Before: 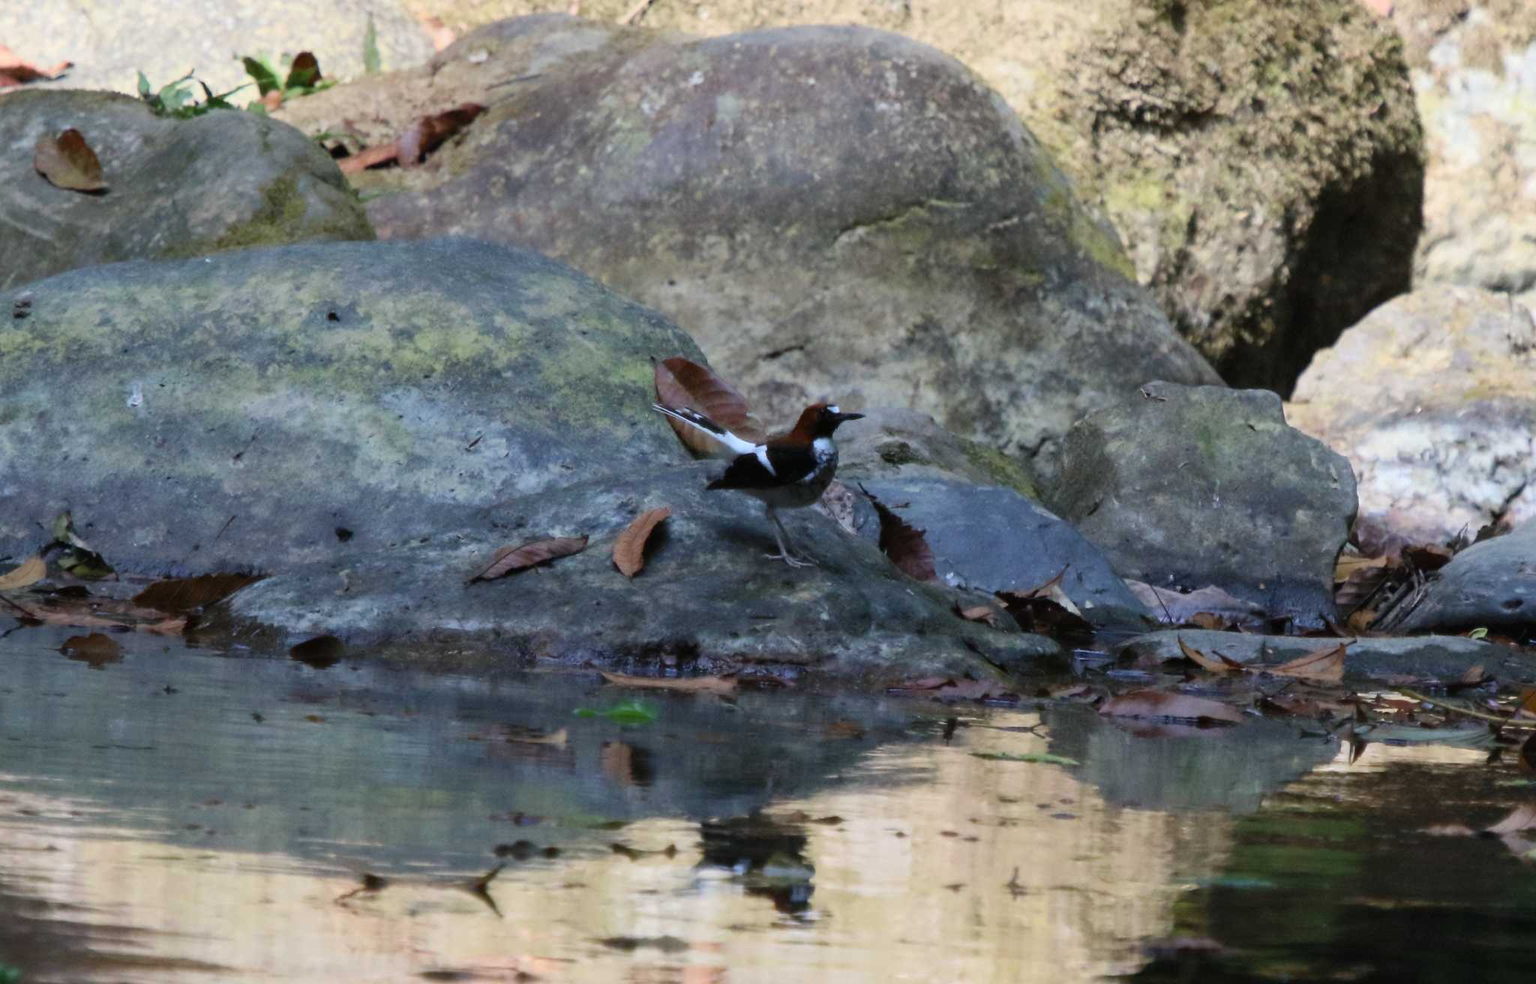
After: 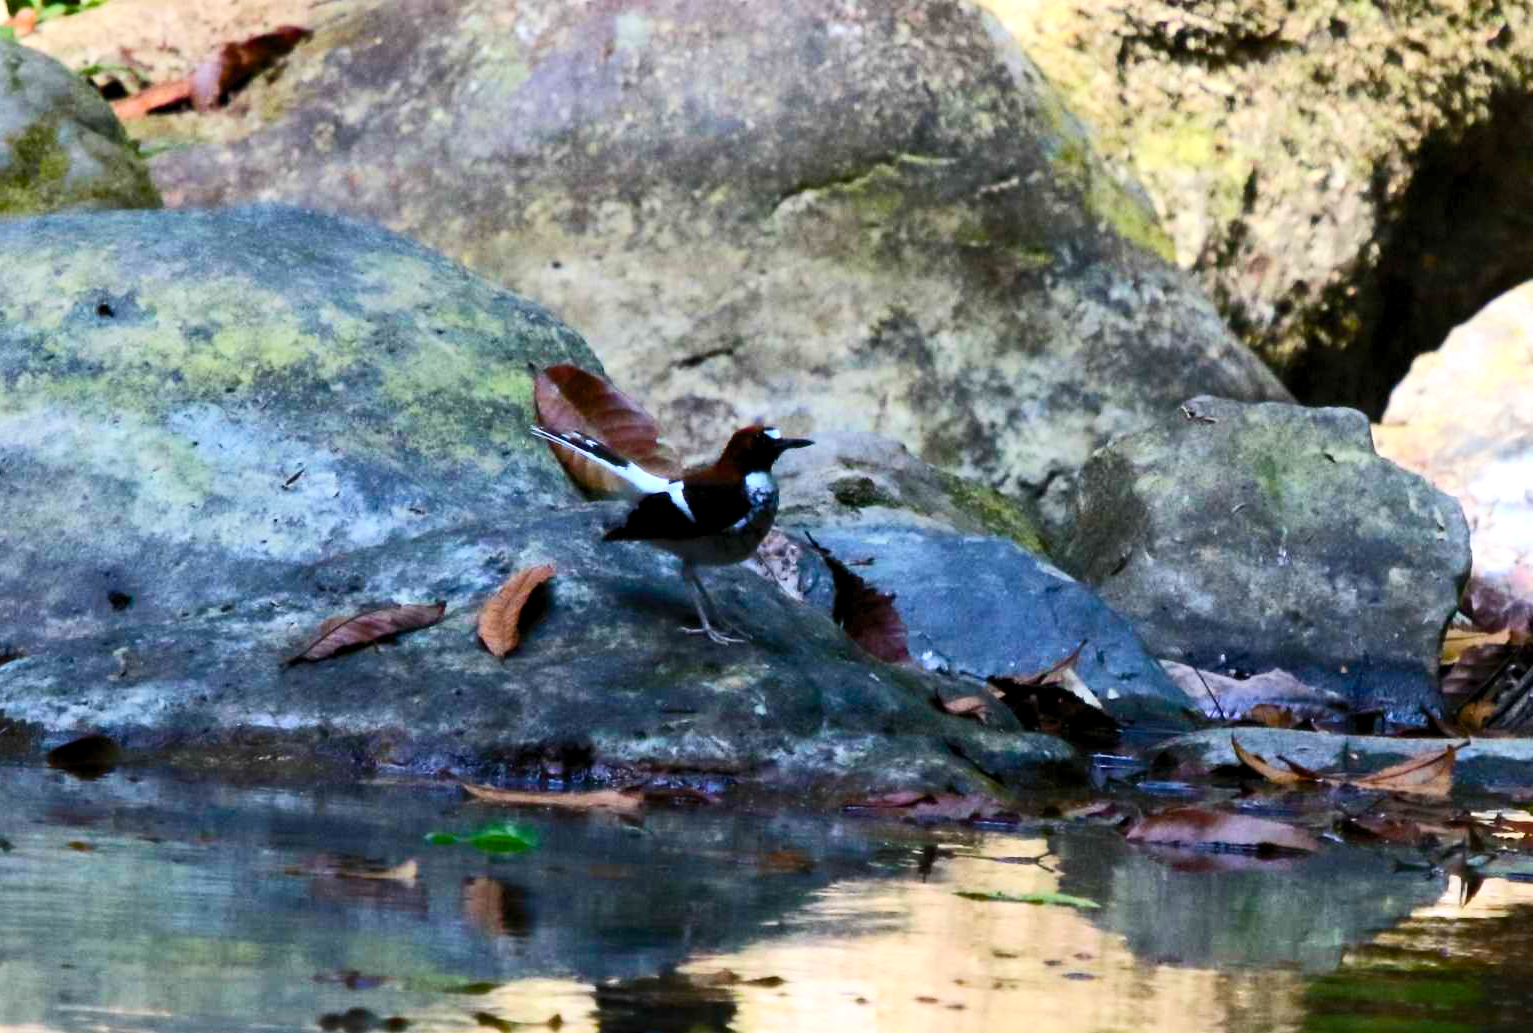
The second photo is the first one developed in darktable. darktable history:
color balance rgb: power › hue 74.97°, global offset › luminance -0.47%, perceptual saturation grading › global saturation 20%, perceptual saturation grading › highlights -25.547%, perceptual saturation grading › shadows 49.347%, perceptual brilliance grading › highlights 17.133%, perceptual brilliance grading › mid-tones 32.317%, perceptual brilliance grading › shadows -31.312%, global vibrance 11.764%
contrast brightness saturation: contrast 0.199, brightness 0.162, saturation 0.222
crop: left 16.572%, top 8.545%, right 8.539%, bottom 12.685%
